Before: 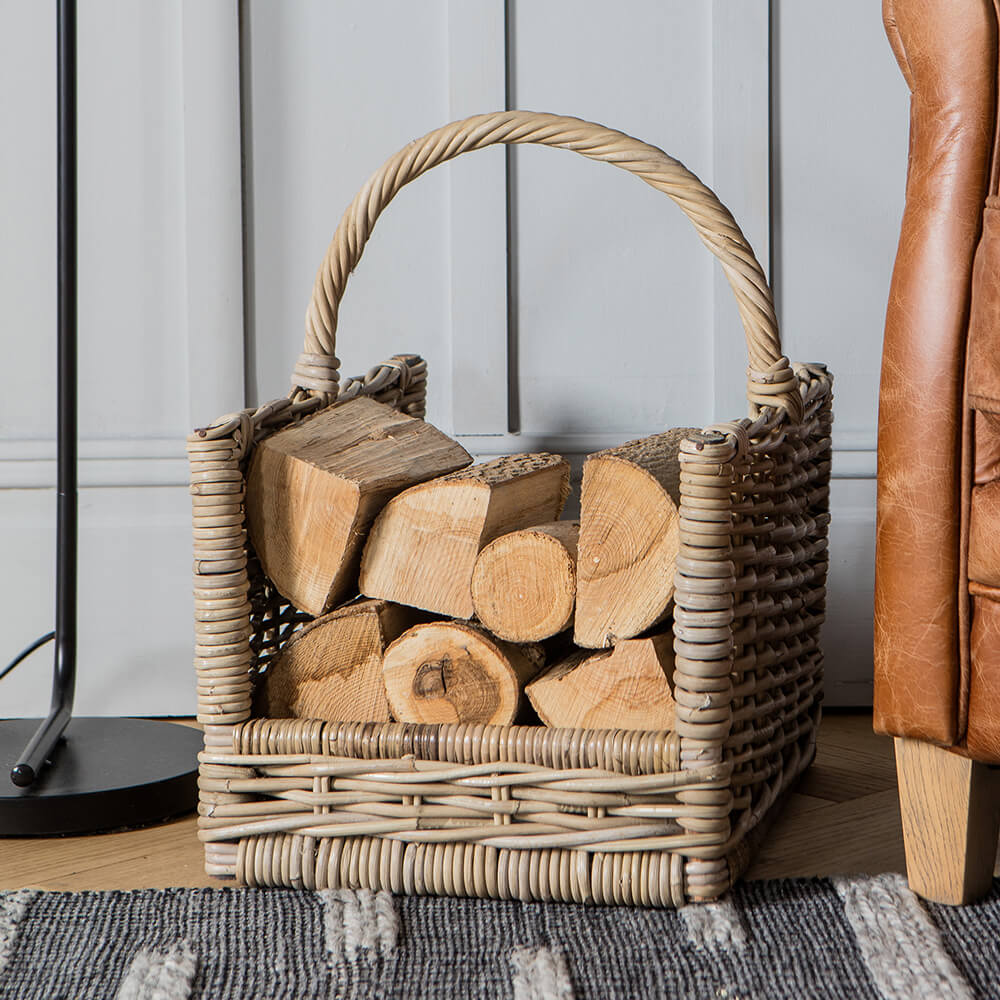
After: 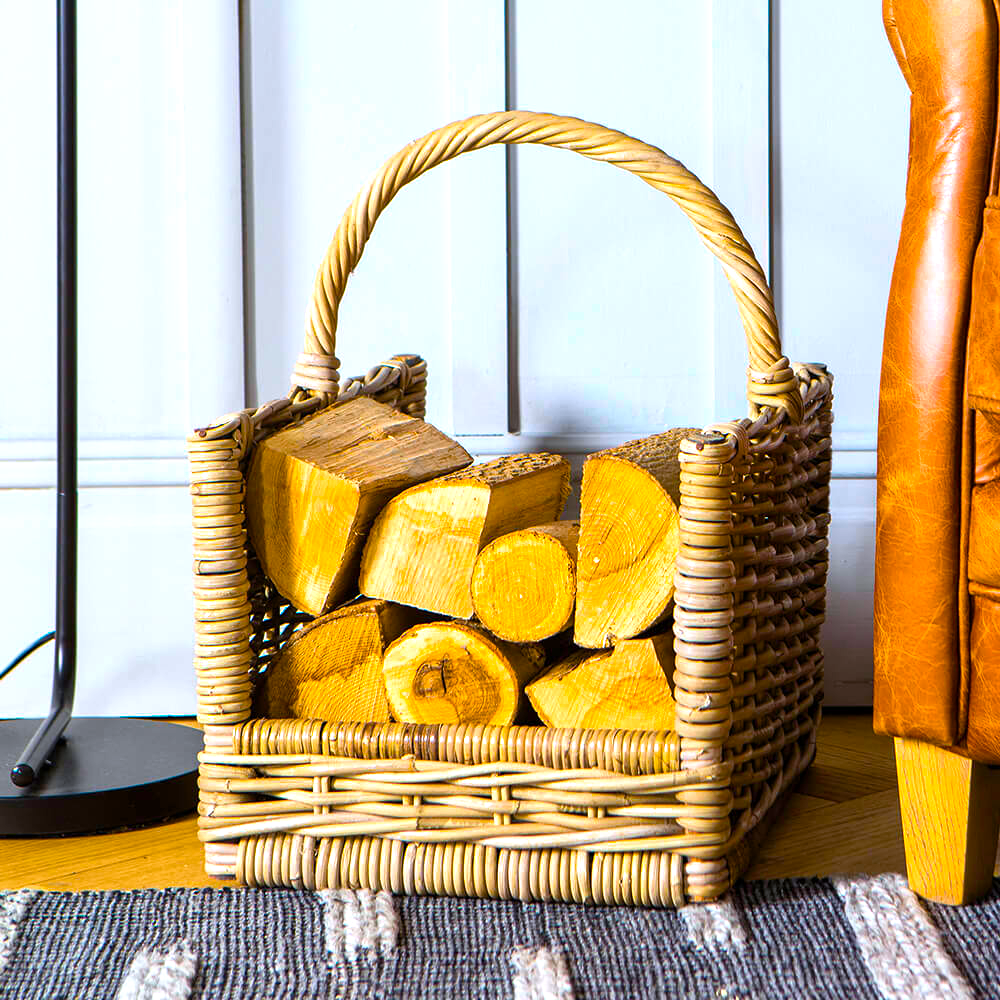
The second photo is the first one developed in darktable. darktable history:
white balance: red 0.983, blue 1.036
color balance rgb: linear chroma grading › global chroma 42%, perceptual saturation grading › global saturation 42%, perceptual brilliance grading › global brilliance 25%, global vibrance 33%
